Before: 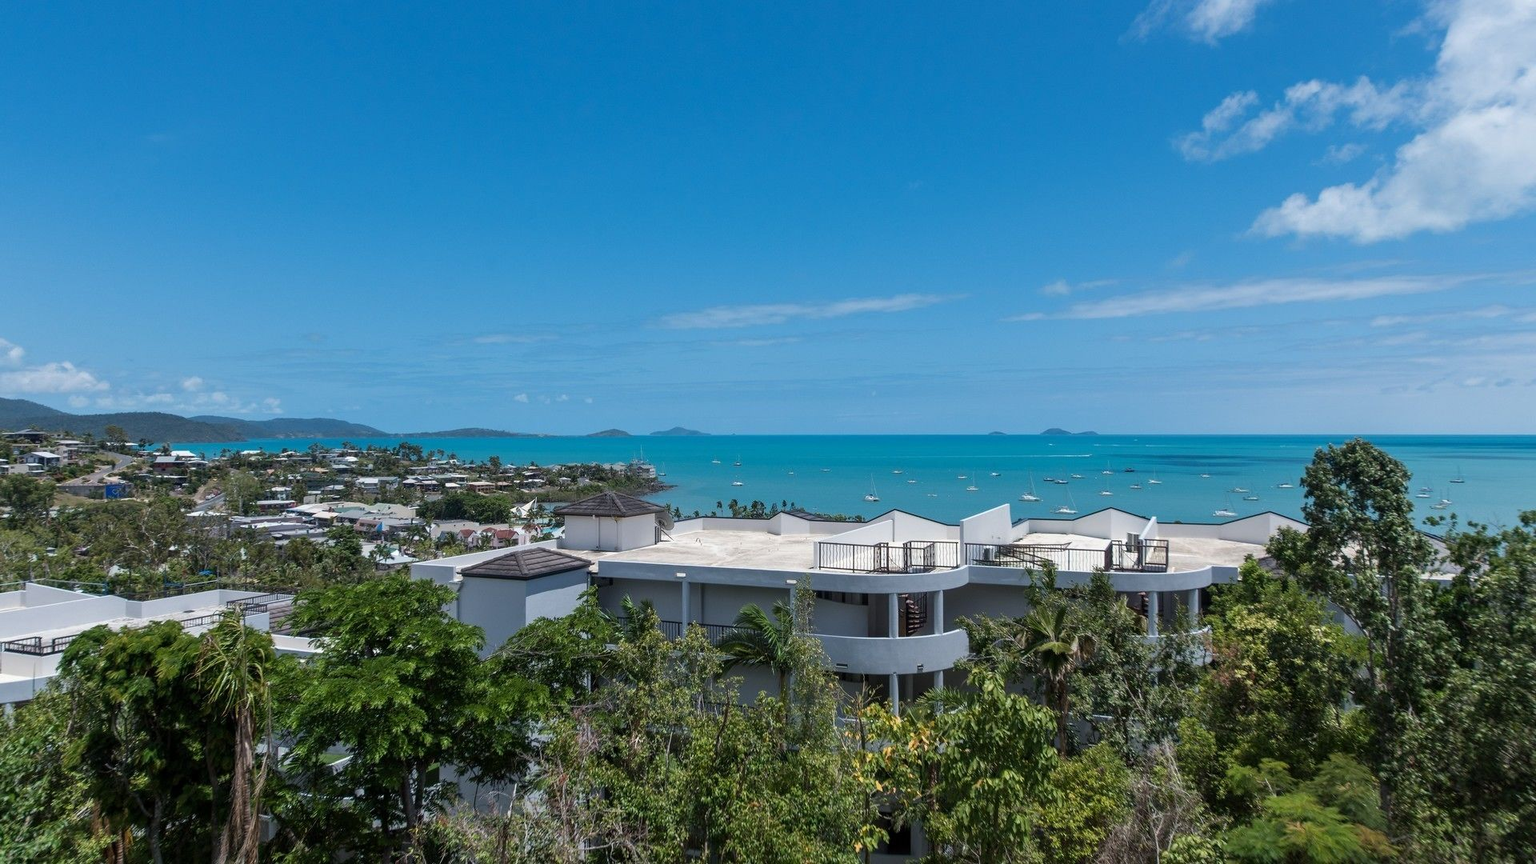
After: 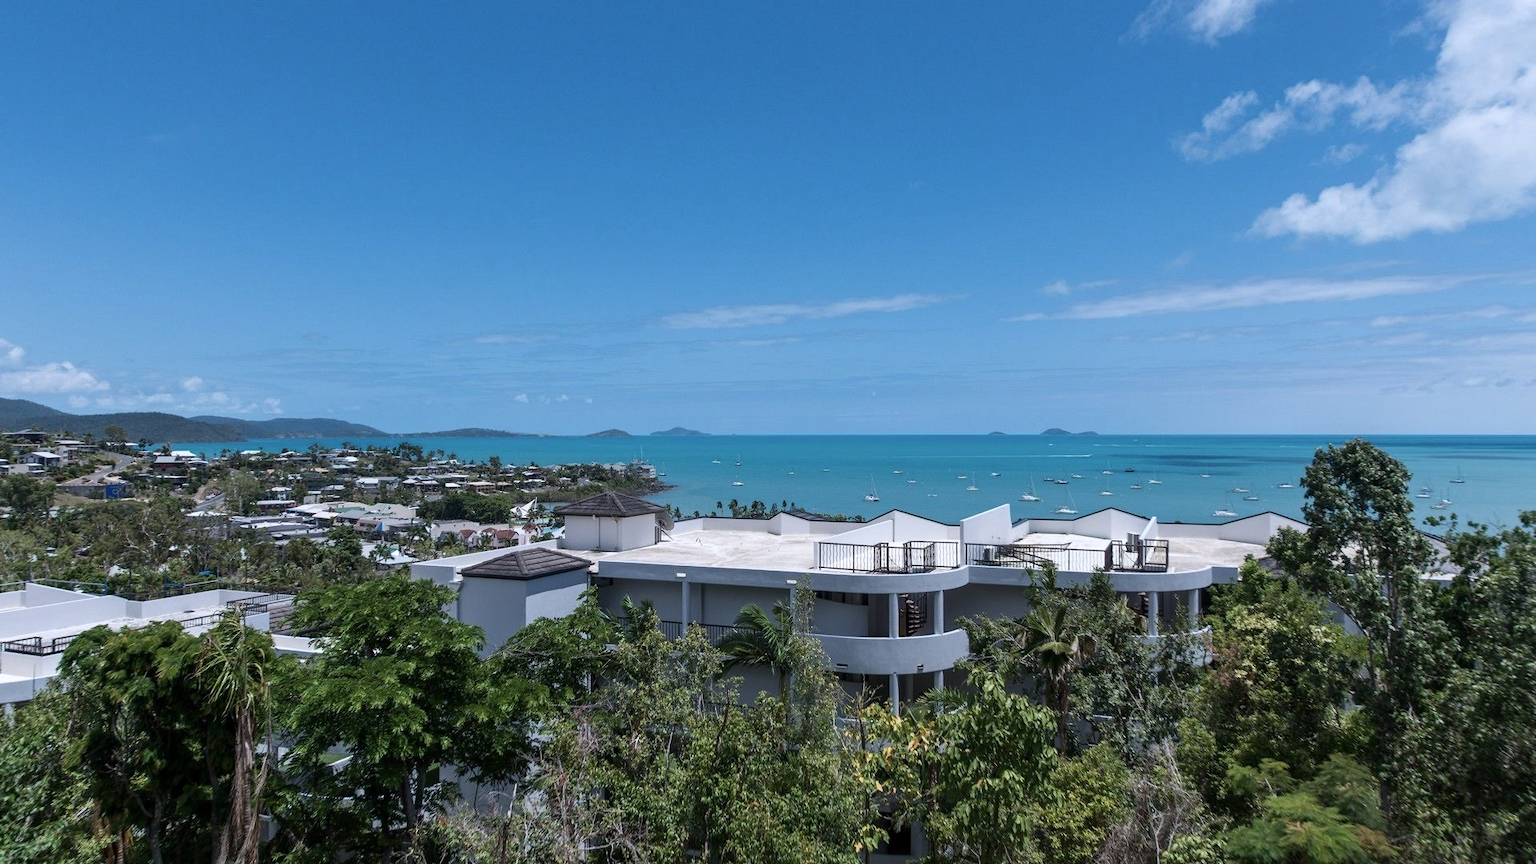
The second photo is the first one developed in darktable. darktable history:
contrast brightness saturation: contrast 0.115, saturation -0.163
color calibration: illuminant as shot in camera, x 0.358, y 0.373, temperature 4628.91 K
tone equalizer: on, module defaults
